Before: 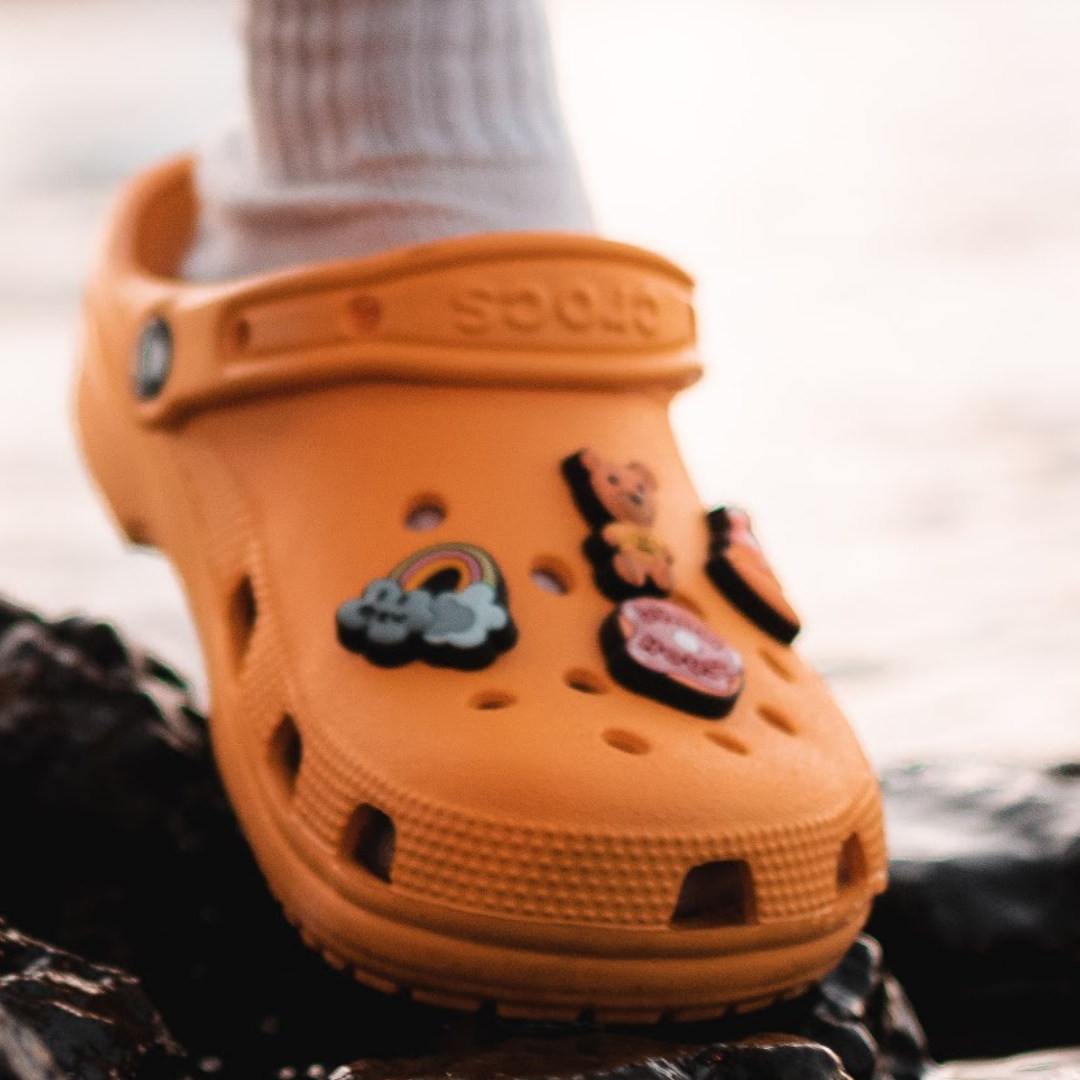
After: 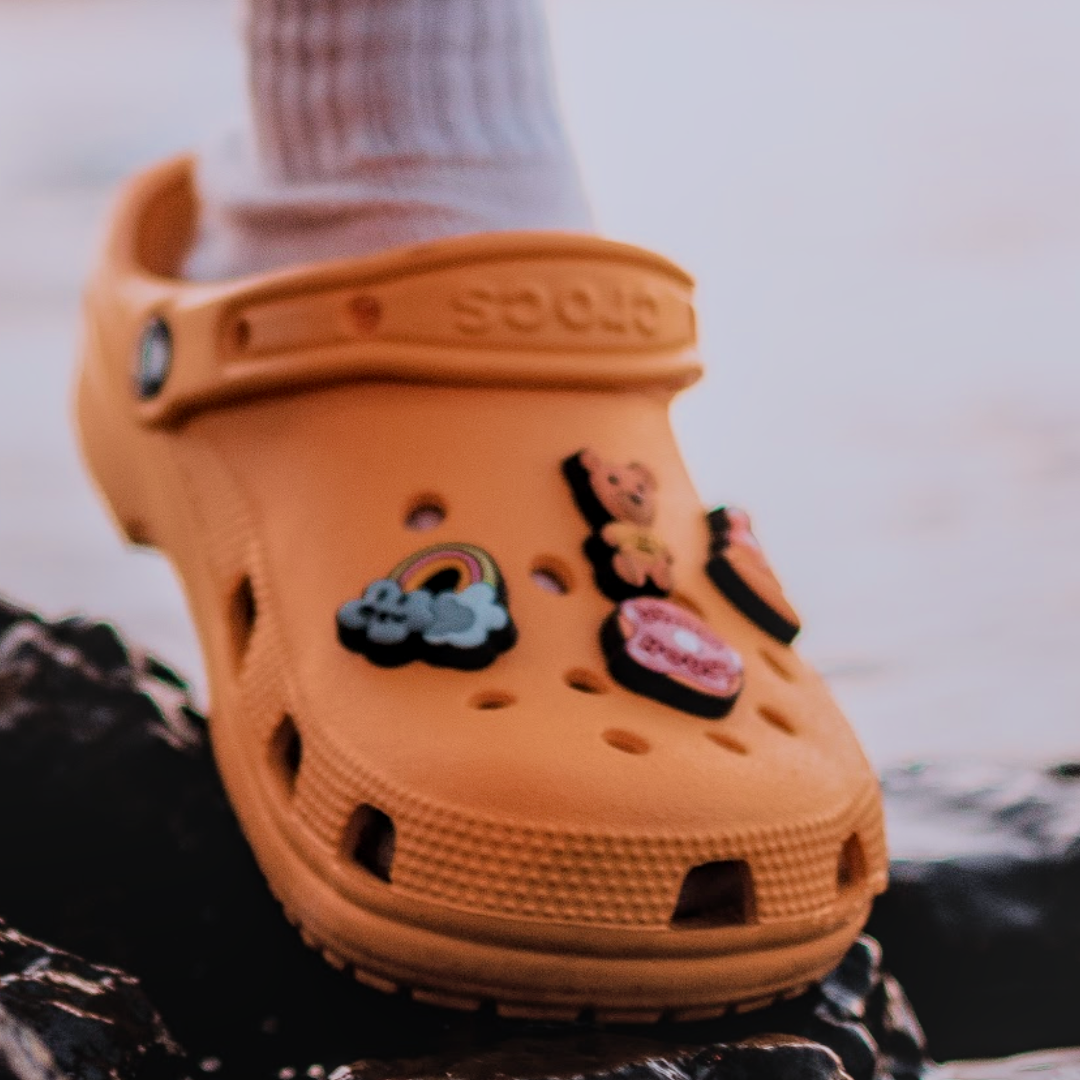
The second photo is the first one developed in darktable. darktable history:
filmic rgb: black relative exposure -16 EV, white relative exposure 6.92 EV, hardness 4.7
color calibration: illuminant as shot in camera, x 0.358, y 0.373, temperature 4628.91 K
local contrast: highlights 0%, shadows 0%, detail 133%
velvia: strength 36.57%
